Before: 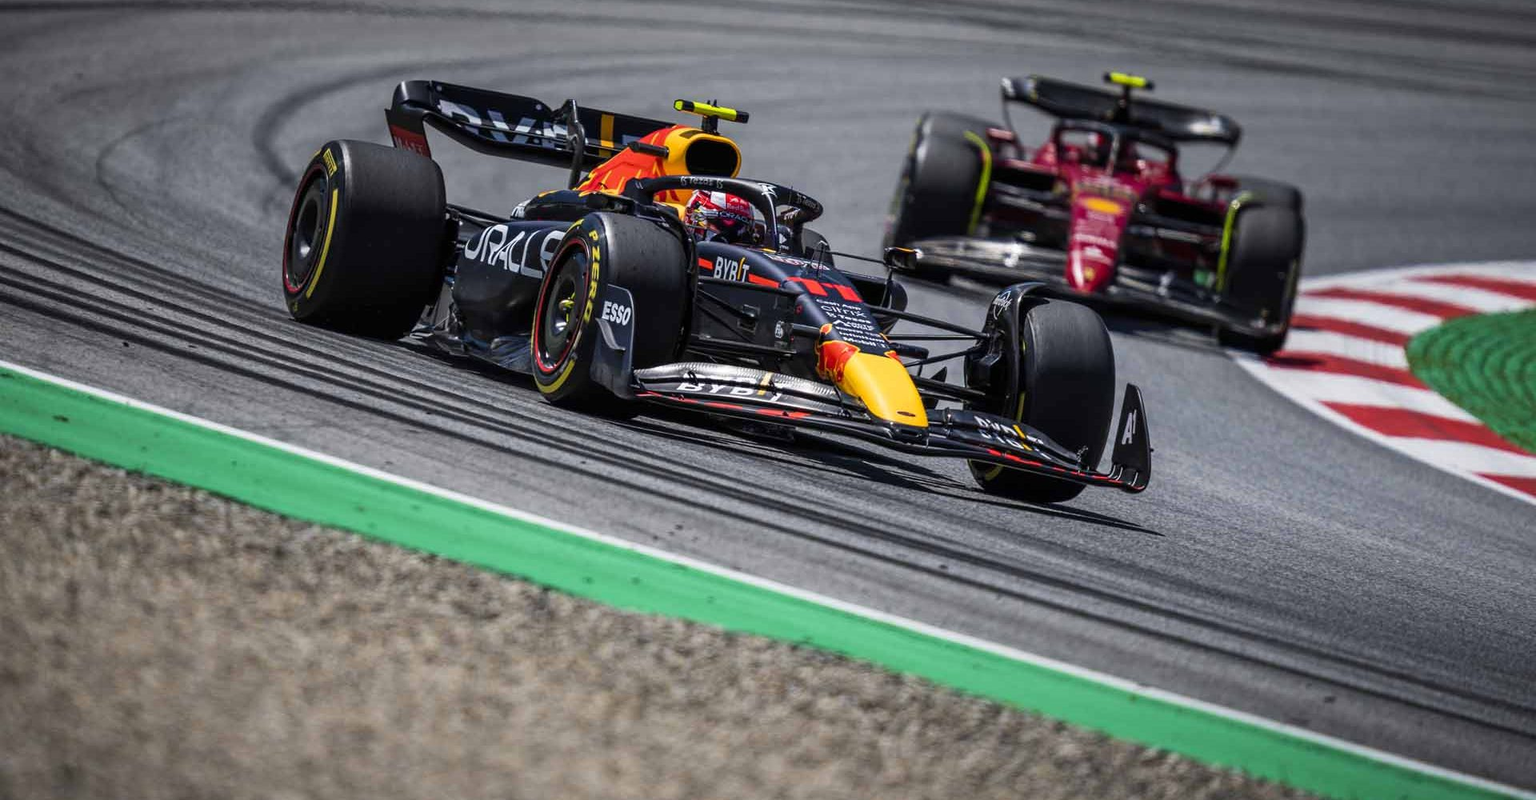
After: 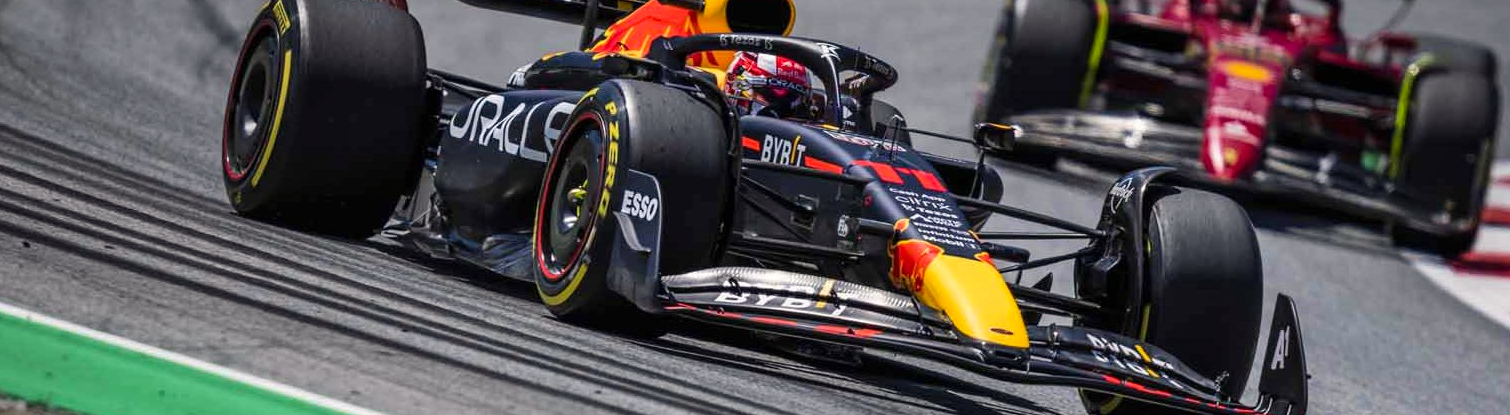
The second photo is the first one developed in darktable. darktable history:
crop: left 6.848%, top 18.698%, right 14.5%, bottom 39.775%
color correction: highlights a* 0.805, highlights b* 2.85, saturation 1.09
shadows and highlights: shadows 36.8, highlights -27.5, soften with gaussian
